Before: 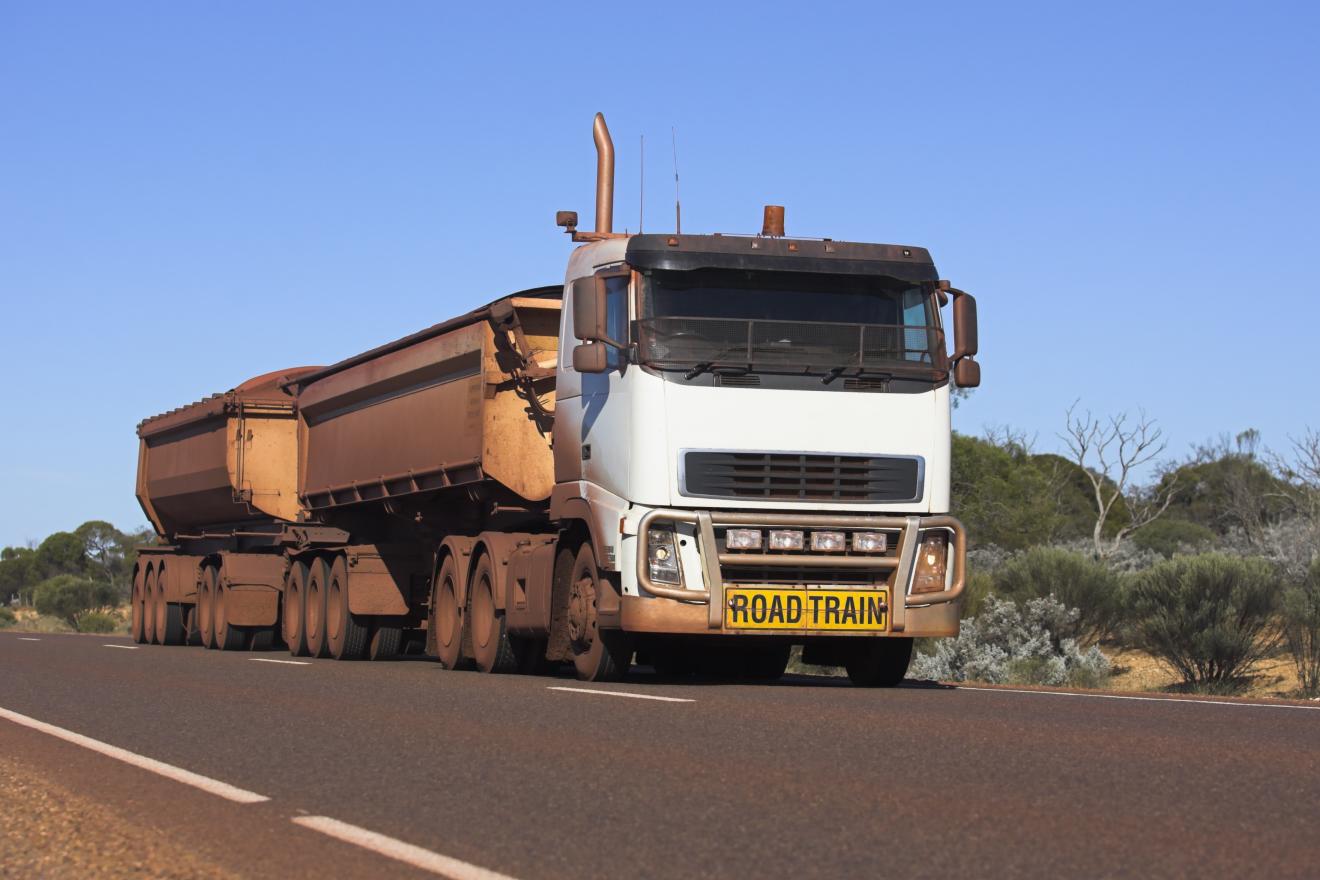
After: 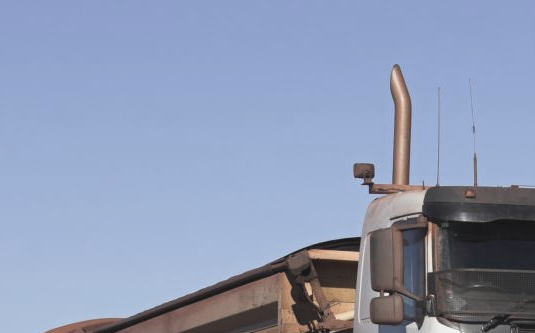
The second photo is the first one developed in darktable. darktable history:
contrast brightness saturation: contrast -0.05, saturation -0.41
crop: left 15.452%, top 5.459%, right 43.956%, bottom 56.62%
